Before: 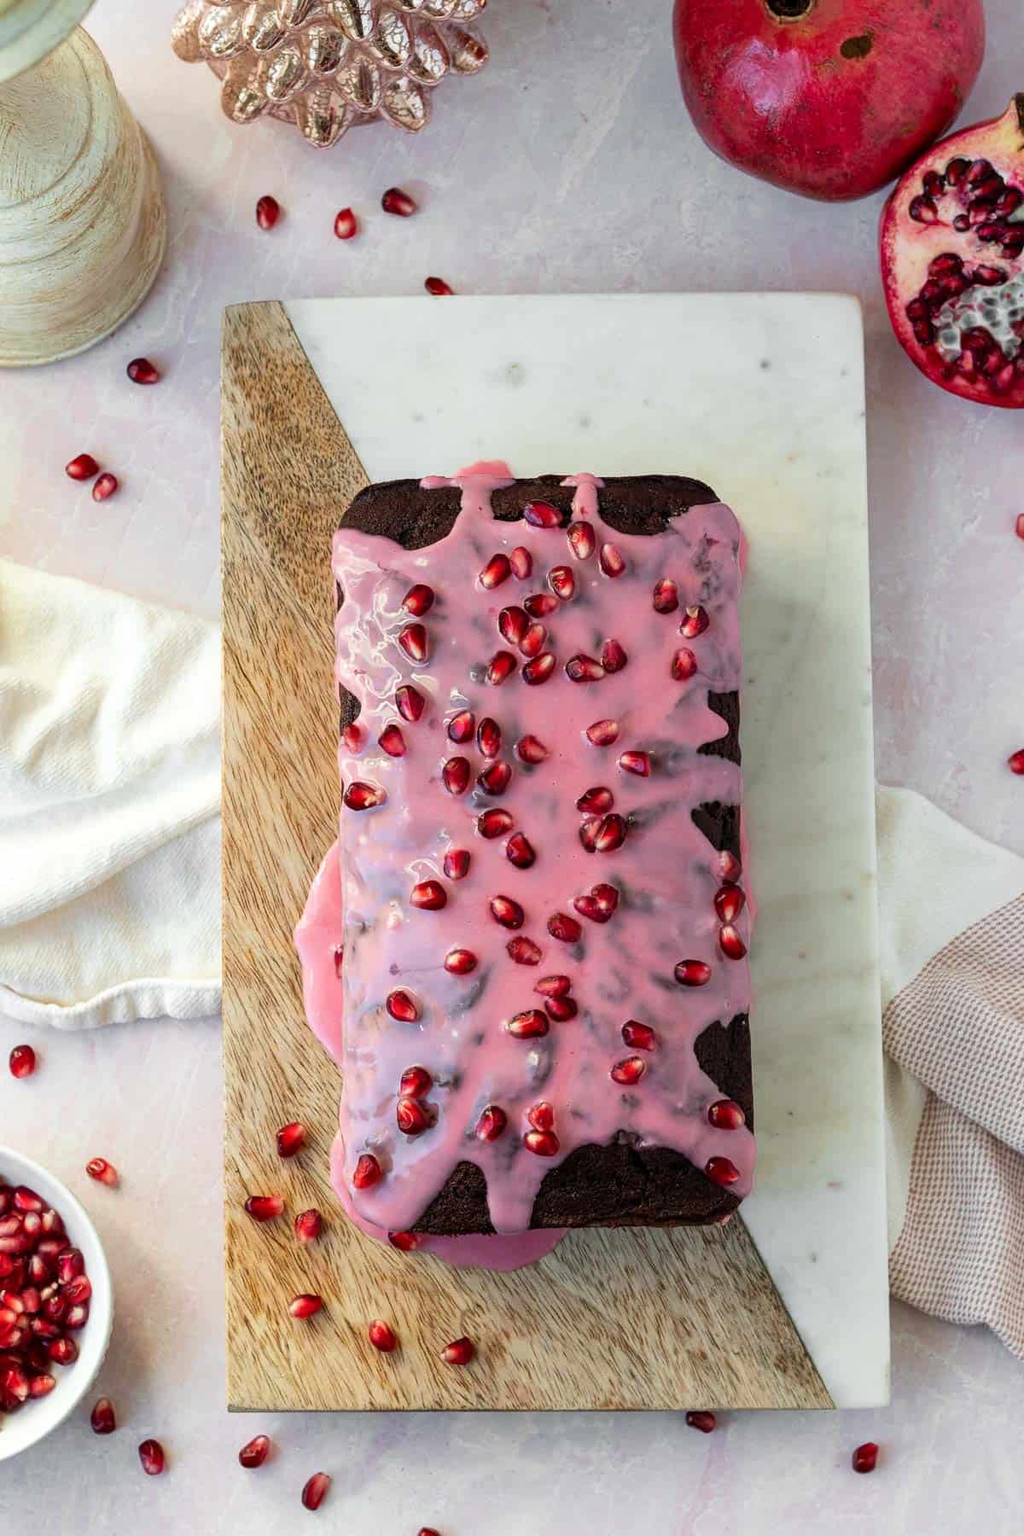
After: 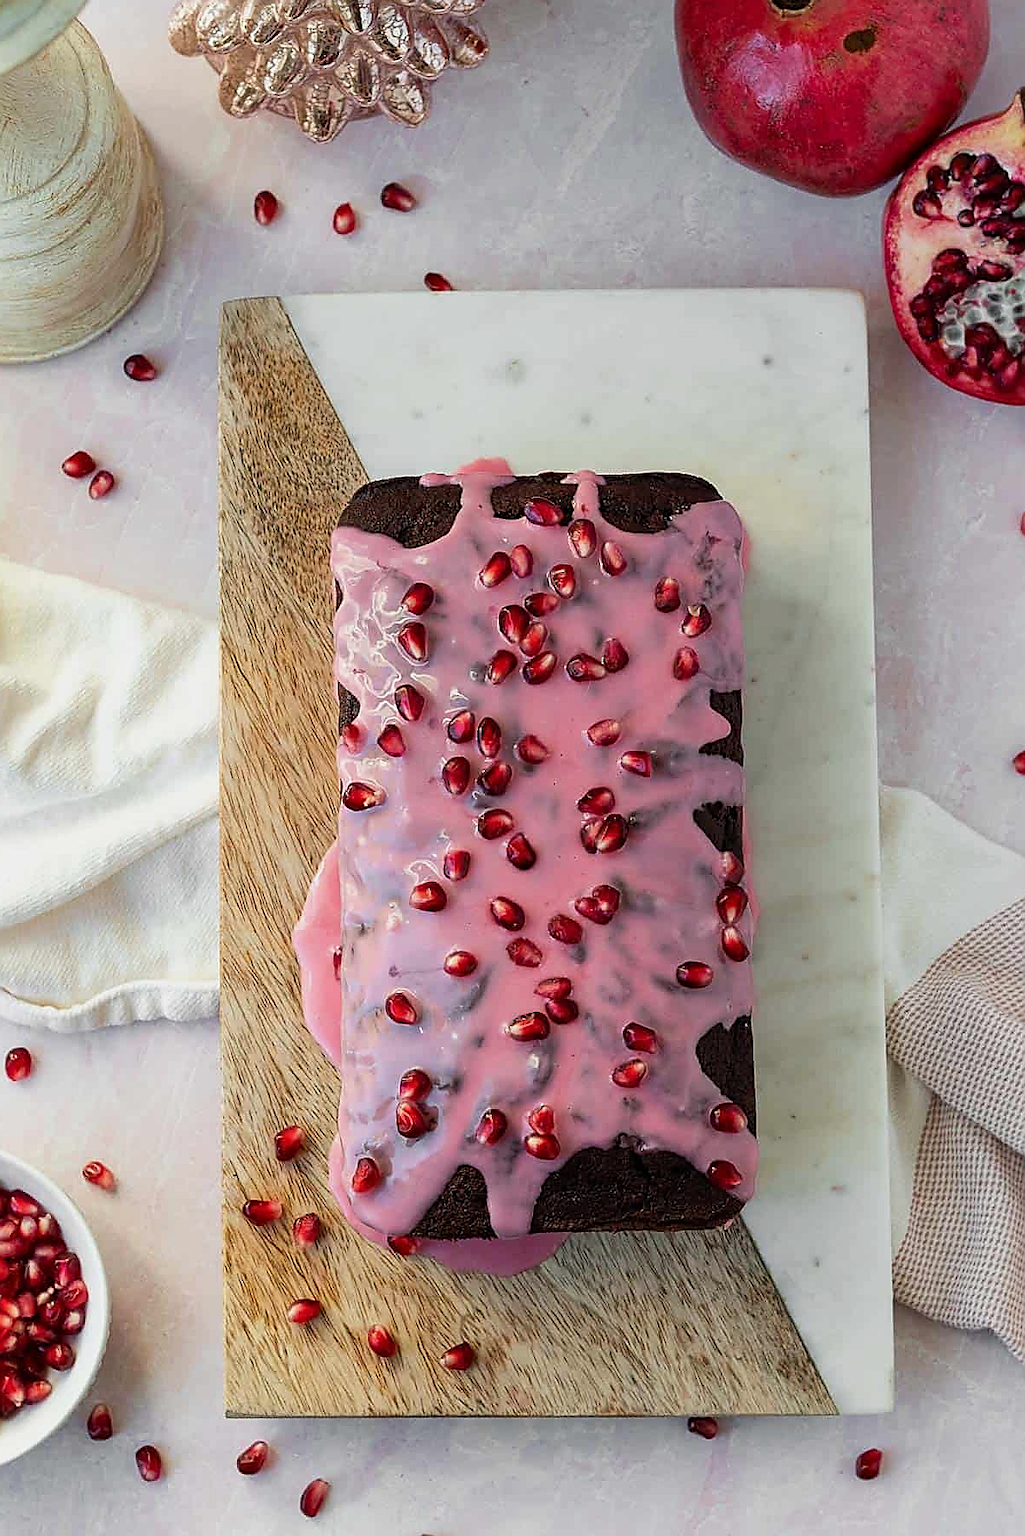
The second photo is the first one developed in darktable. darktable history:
sharpen: radius 1.4, amount 1.25, threshold 0.7
exposure: exposure -0.21 EV, compensate highlight preservation false
crop: left 0.434%, top 0.485%, right 0.244%, bottom 0.386%
